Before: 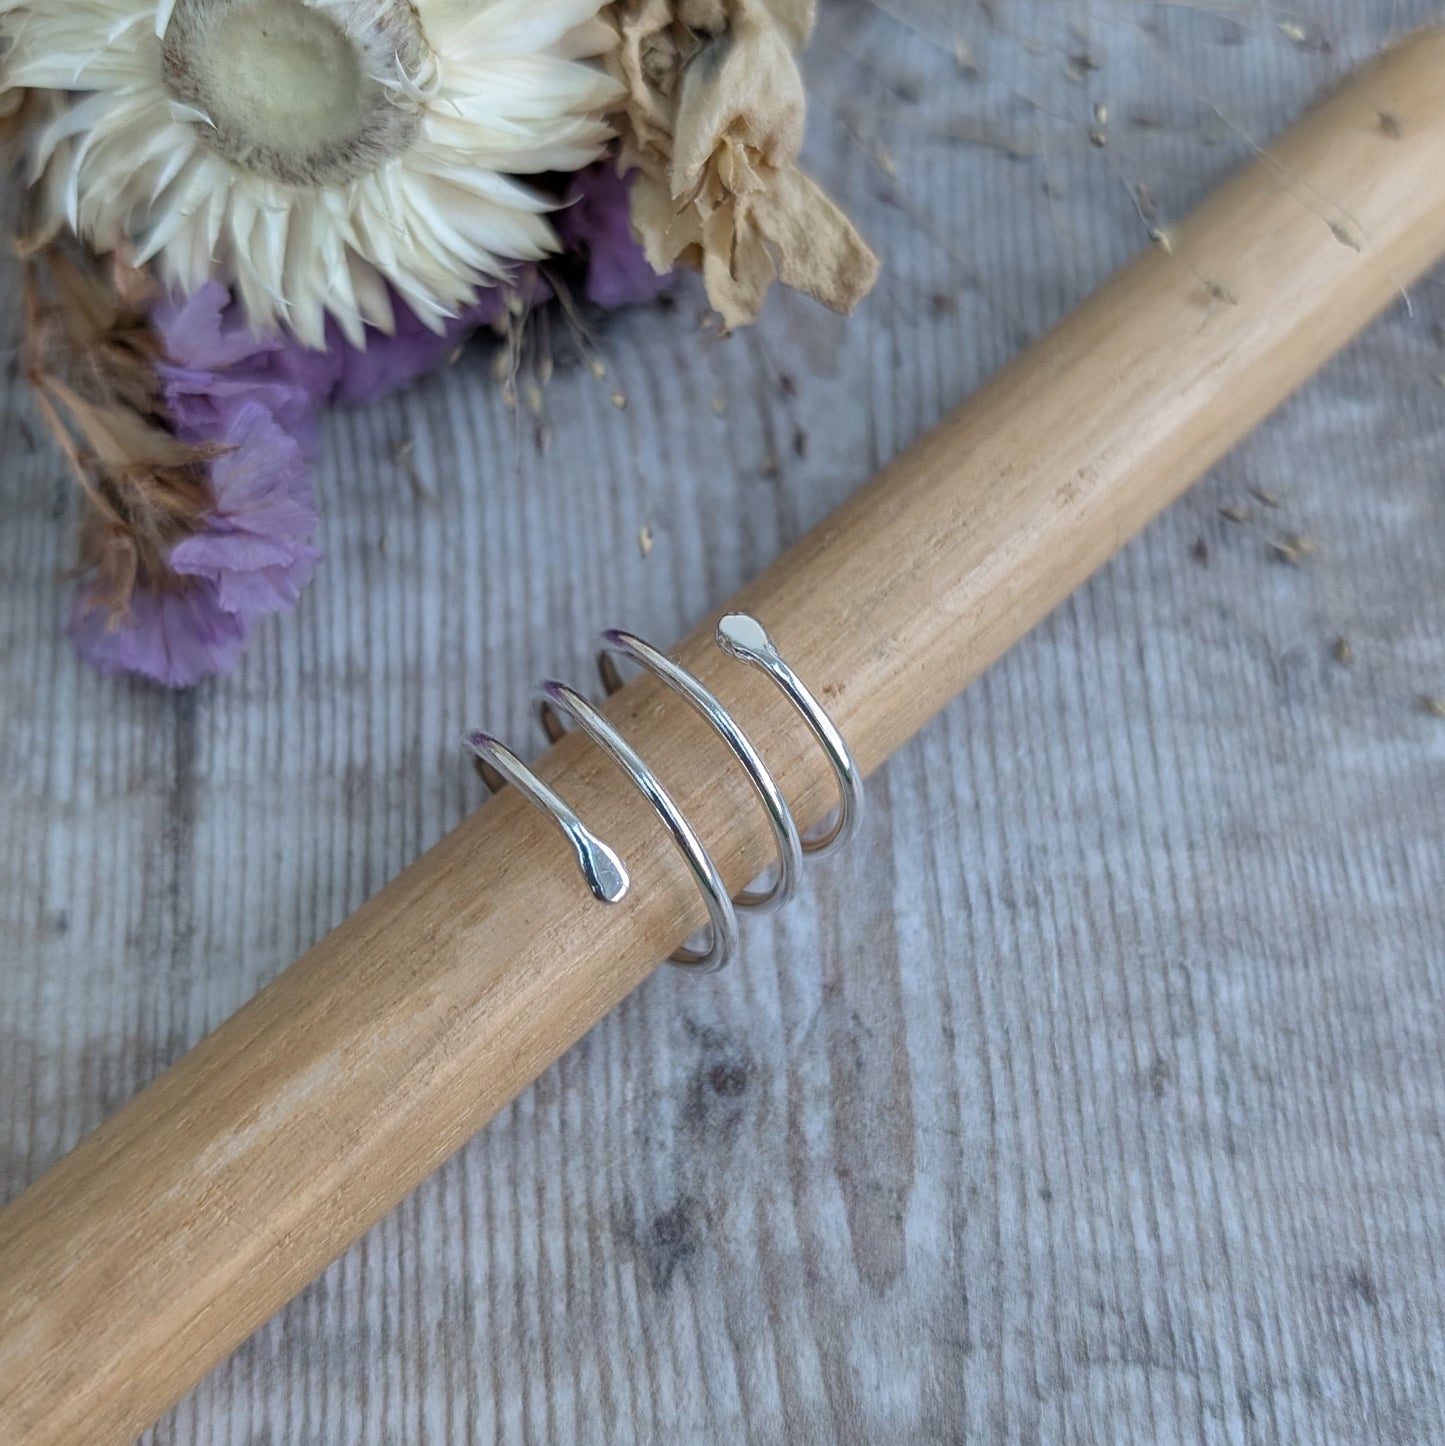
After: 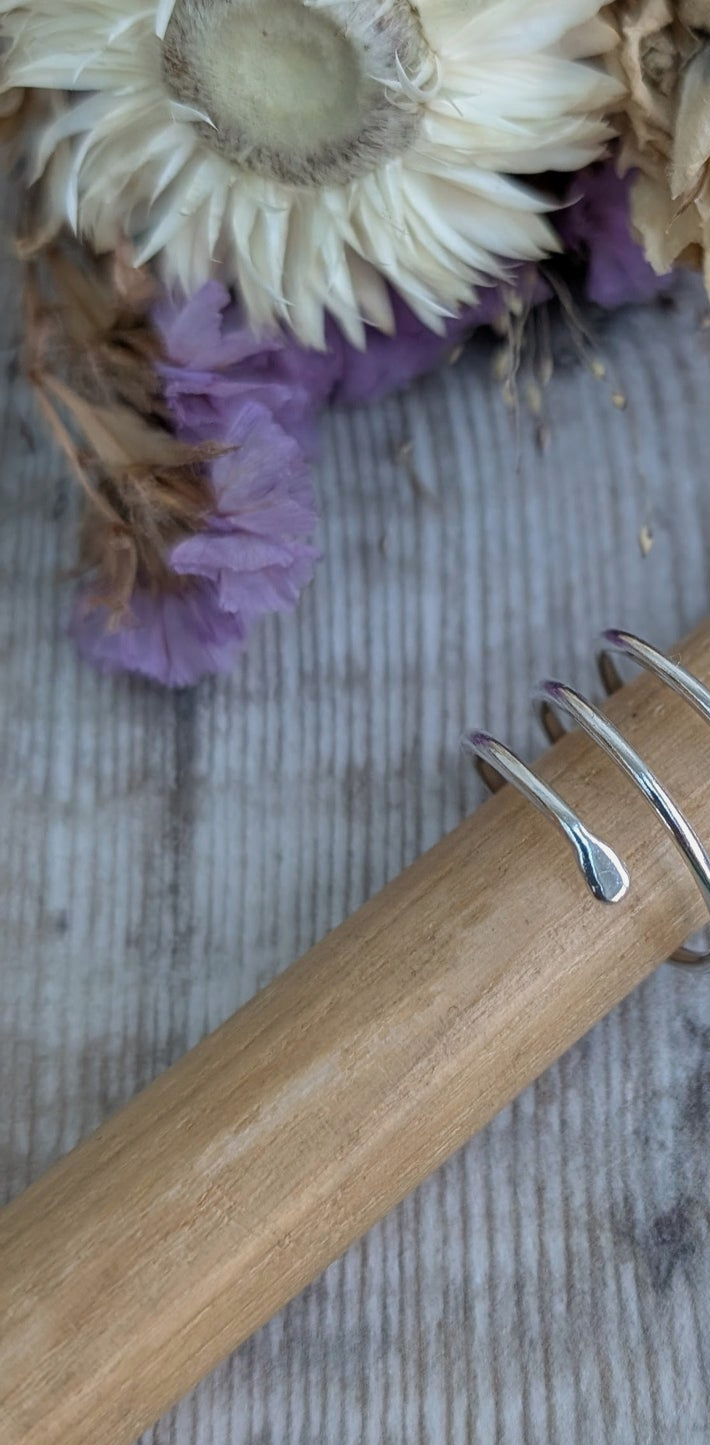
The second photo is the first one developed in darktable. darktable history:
exposure: exposure -0.153 EV, compensate highlight preservation false
crop and rotate: left 0%, top 0%, right 50.845%
